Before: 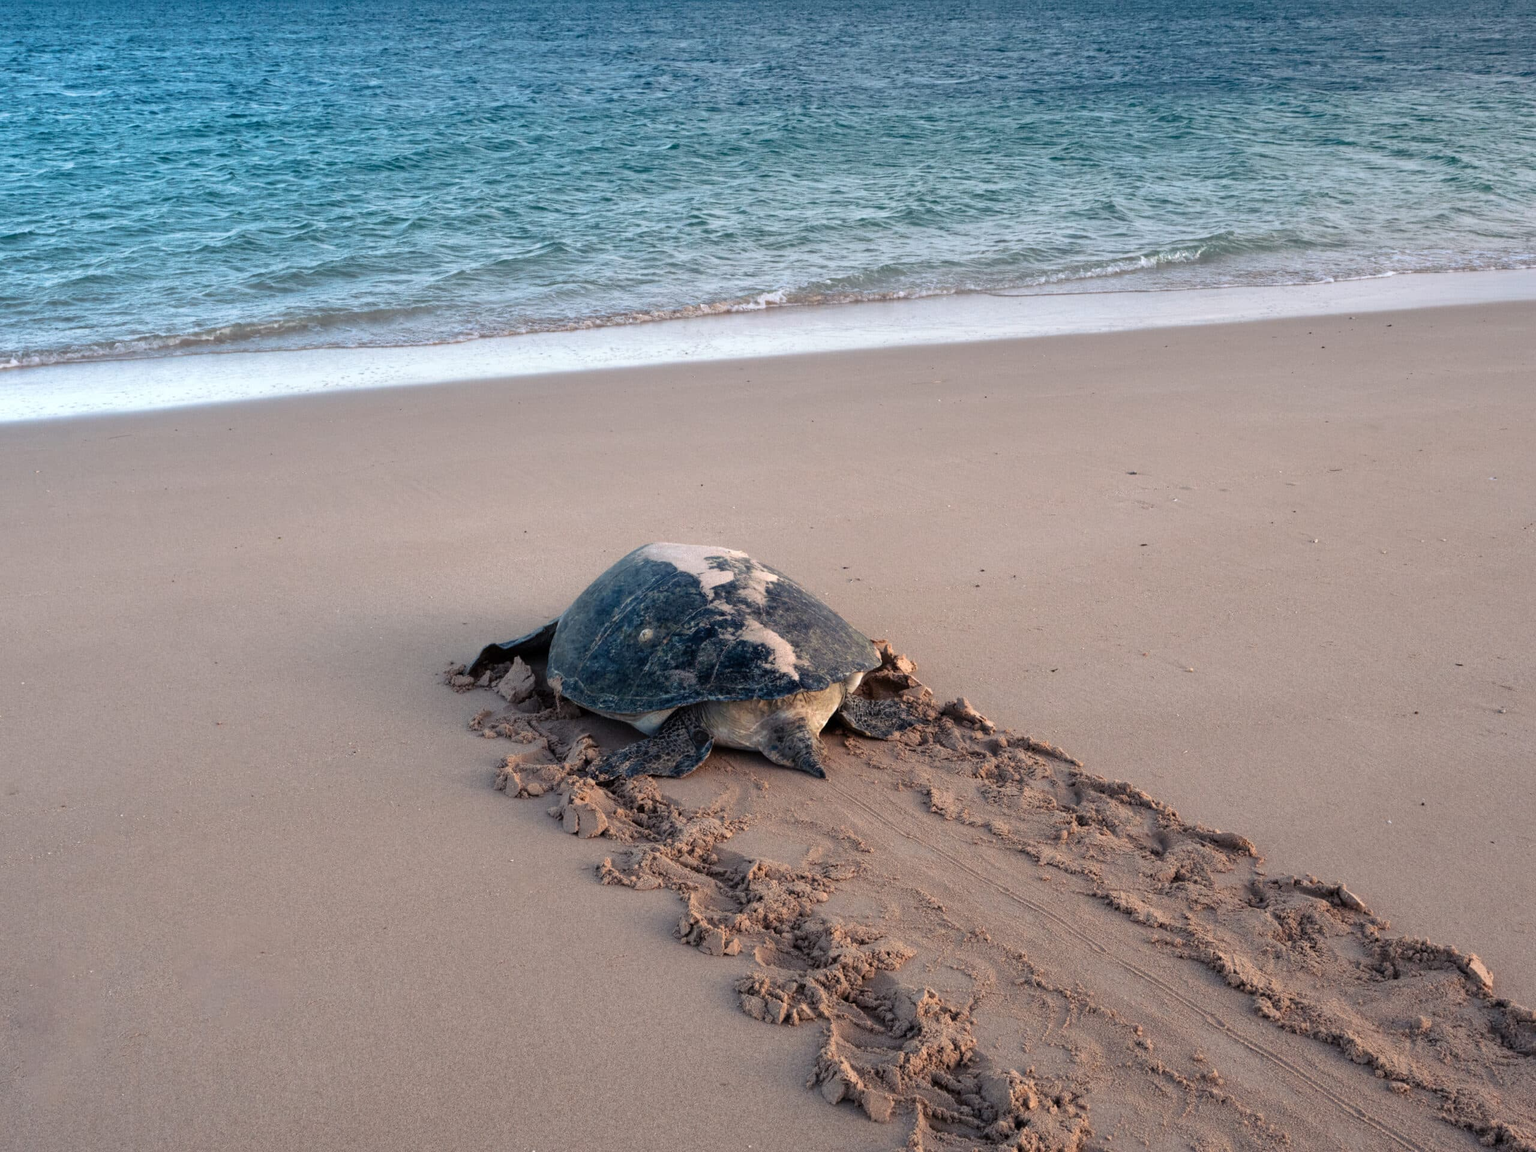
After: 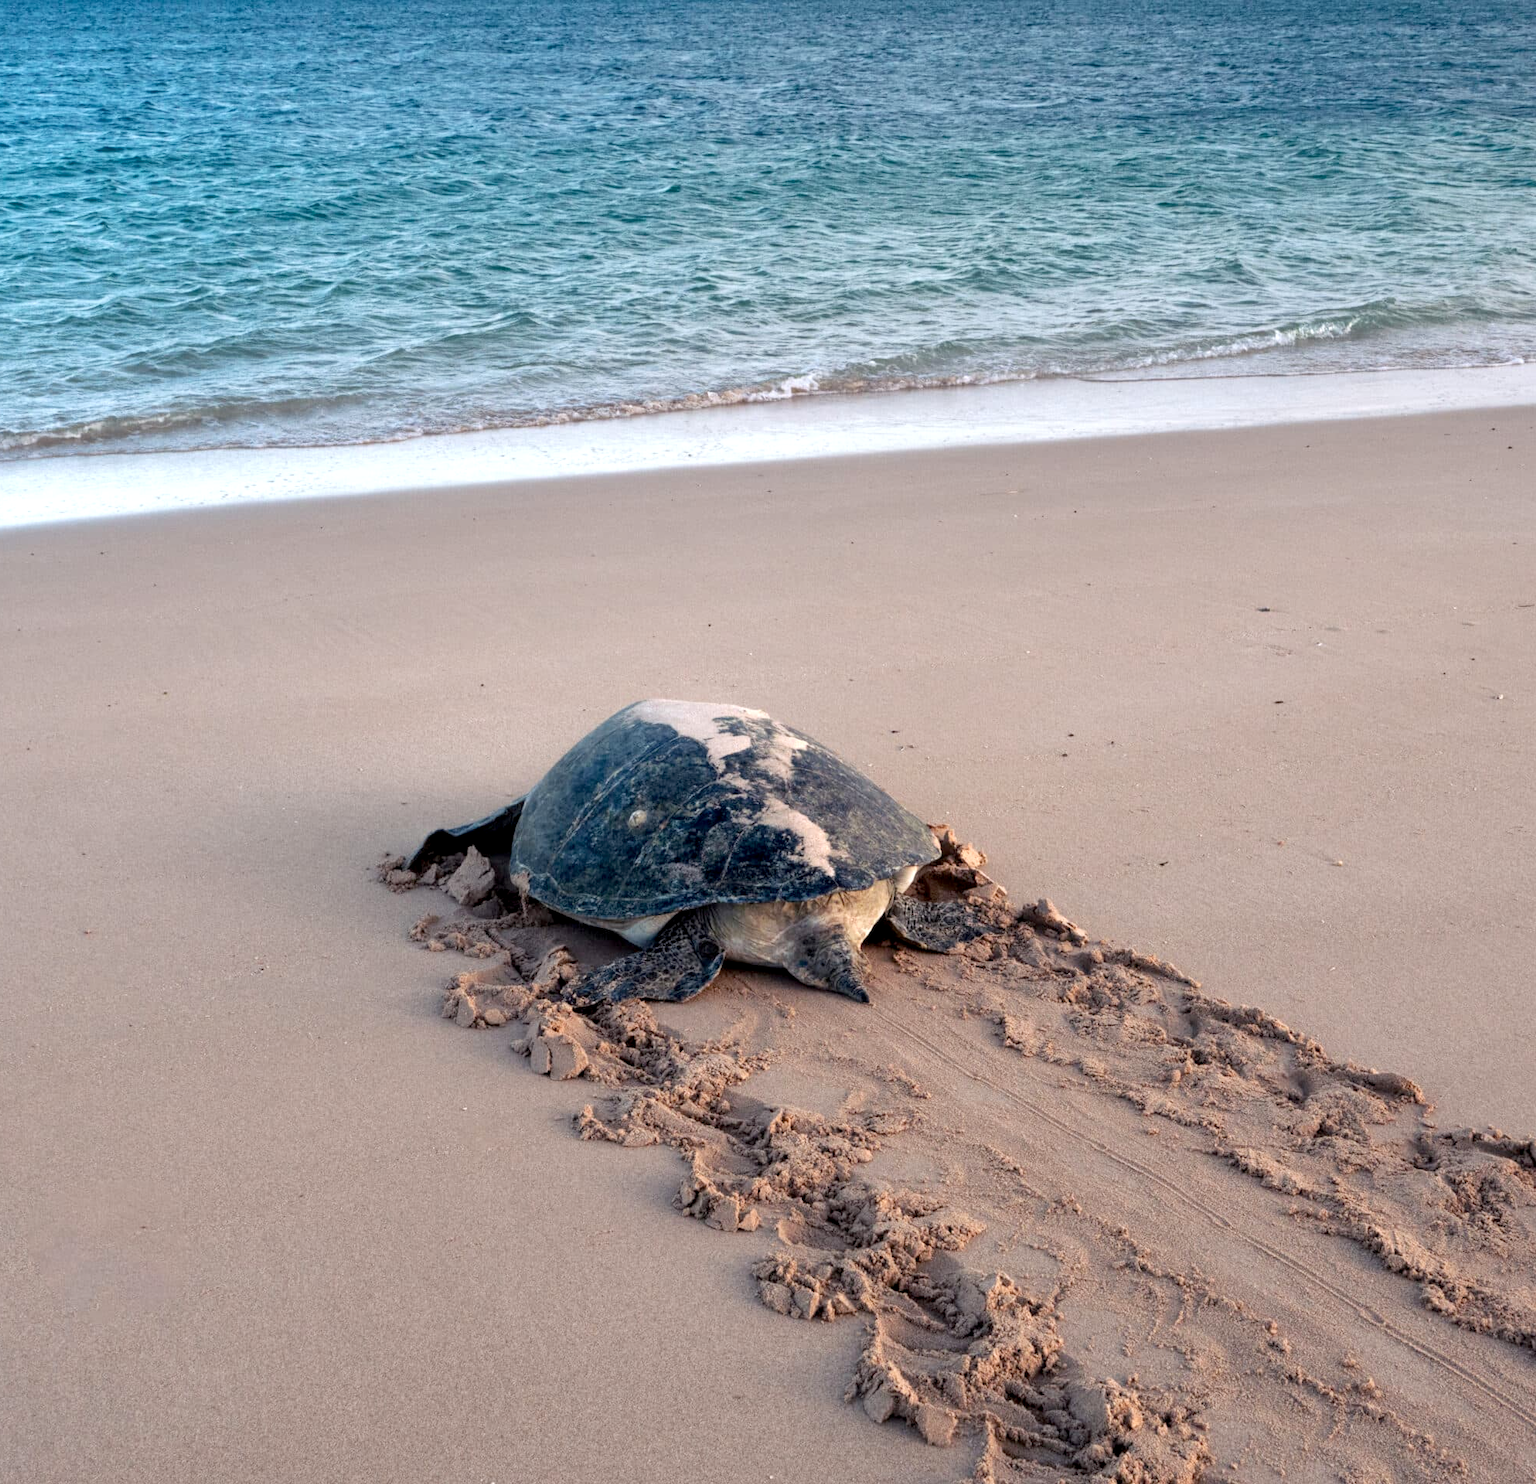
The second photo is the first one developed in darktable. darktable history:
crop: left 9.848%, right 12.531%
exposure: black level correction 0.005, exposure 0.276 EV, compensate highlight preservation false
base curve: curves: ch0 [(0, 0) (0.472, 0.508) (1, 1)], preserve colors none
shadows and highlights: shadows 36.31, highlights -28.18, soften with gaussian
